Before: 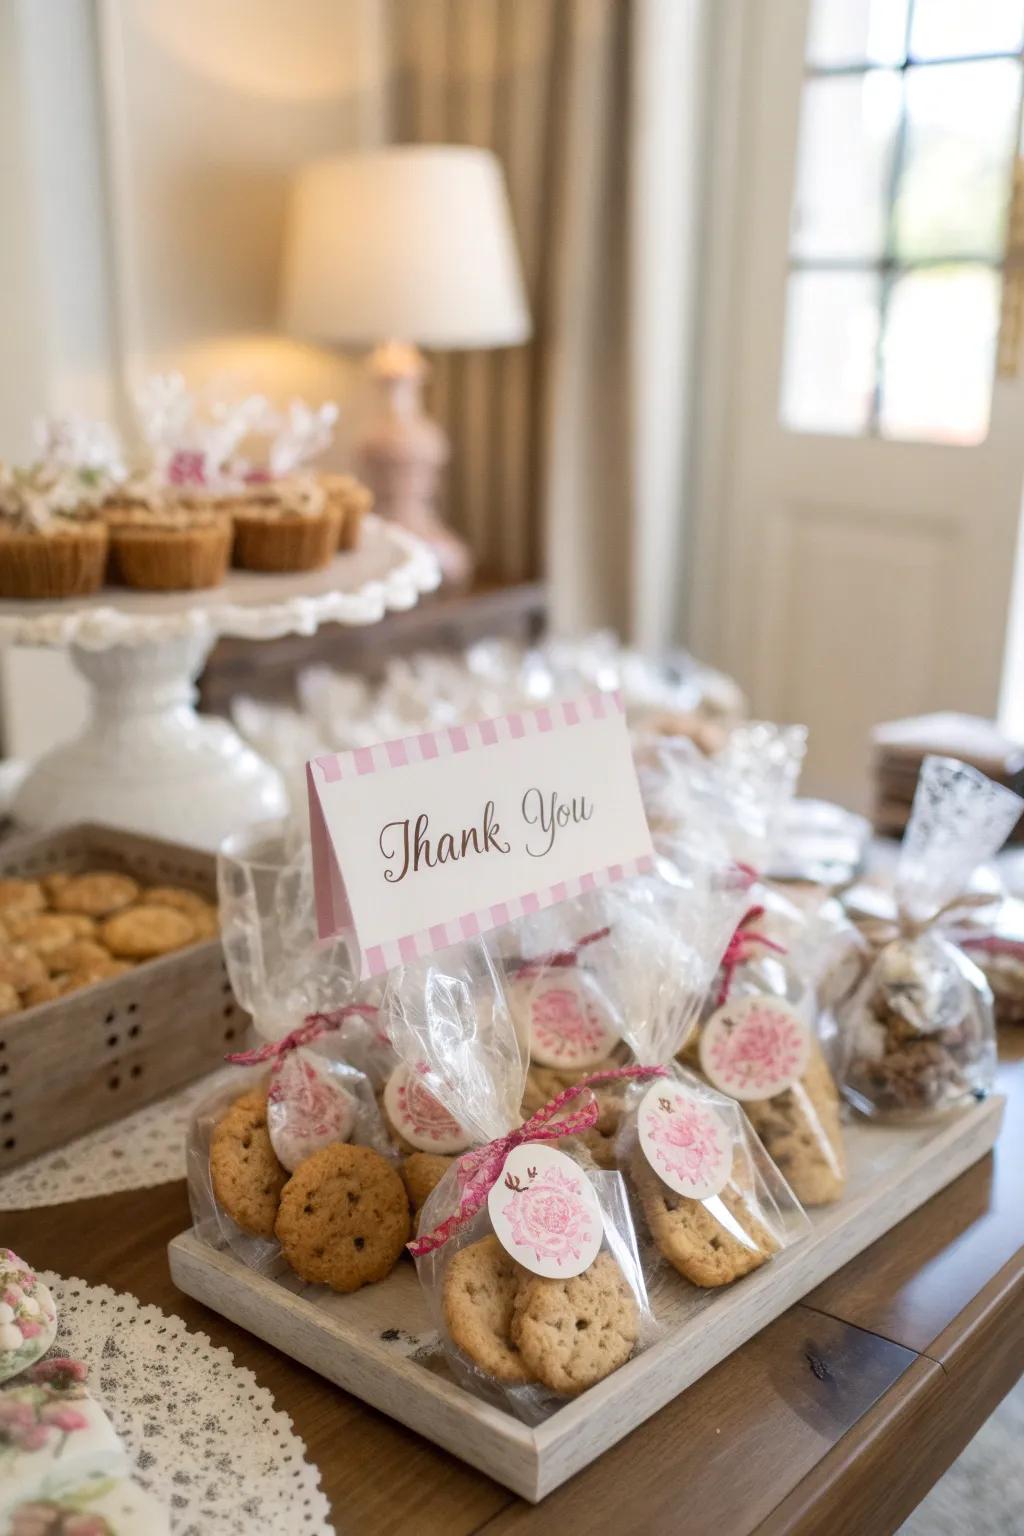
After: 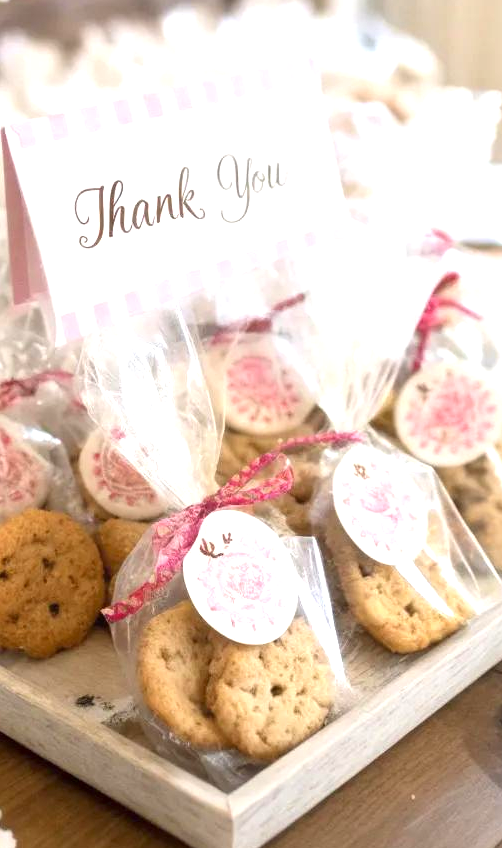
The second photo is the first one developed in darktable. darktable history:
crop: left 29.831%, top 41.296%, right 21.059%, bottom 3.47%
exposure: exposure 0.947 EV, compensate exposure bias true, compensate highlight preservation false
